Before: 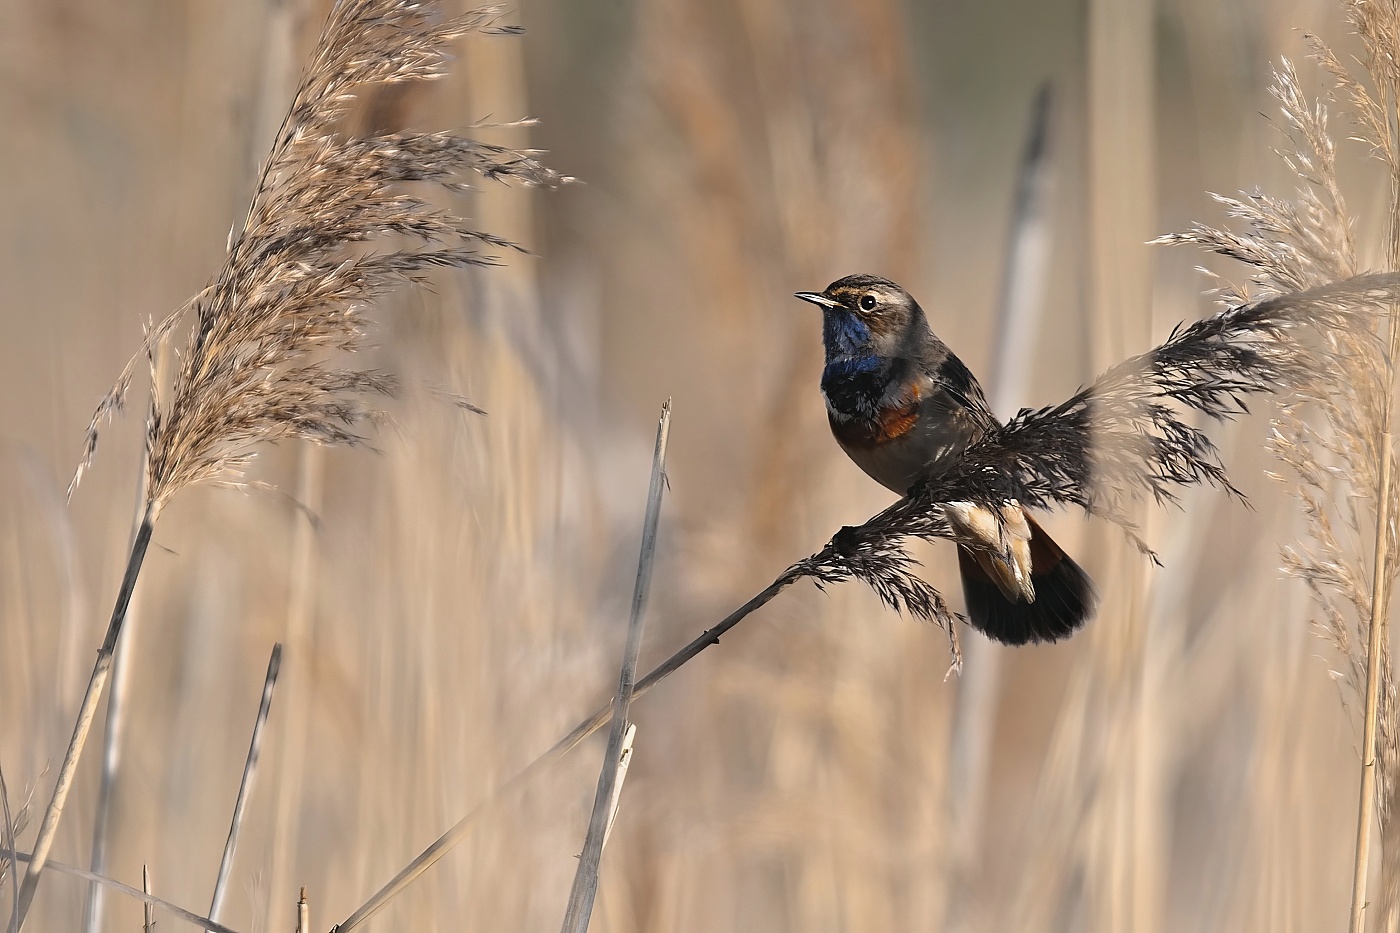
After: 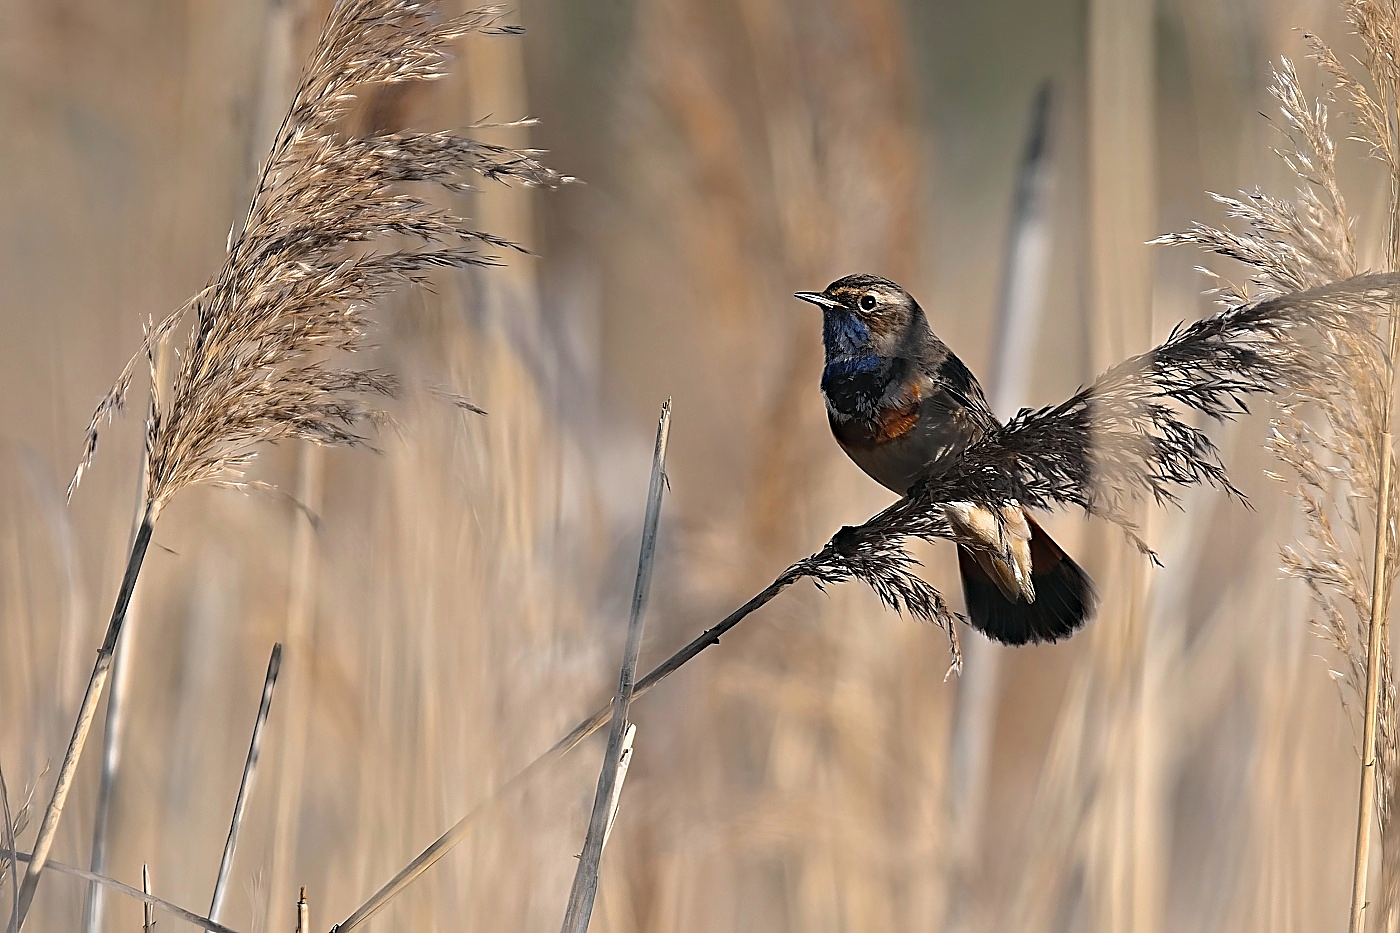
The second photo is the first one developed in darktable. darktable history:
haze removal: compatibility mode true, adaptive false
sharpen: amount 0.564
